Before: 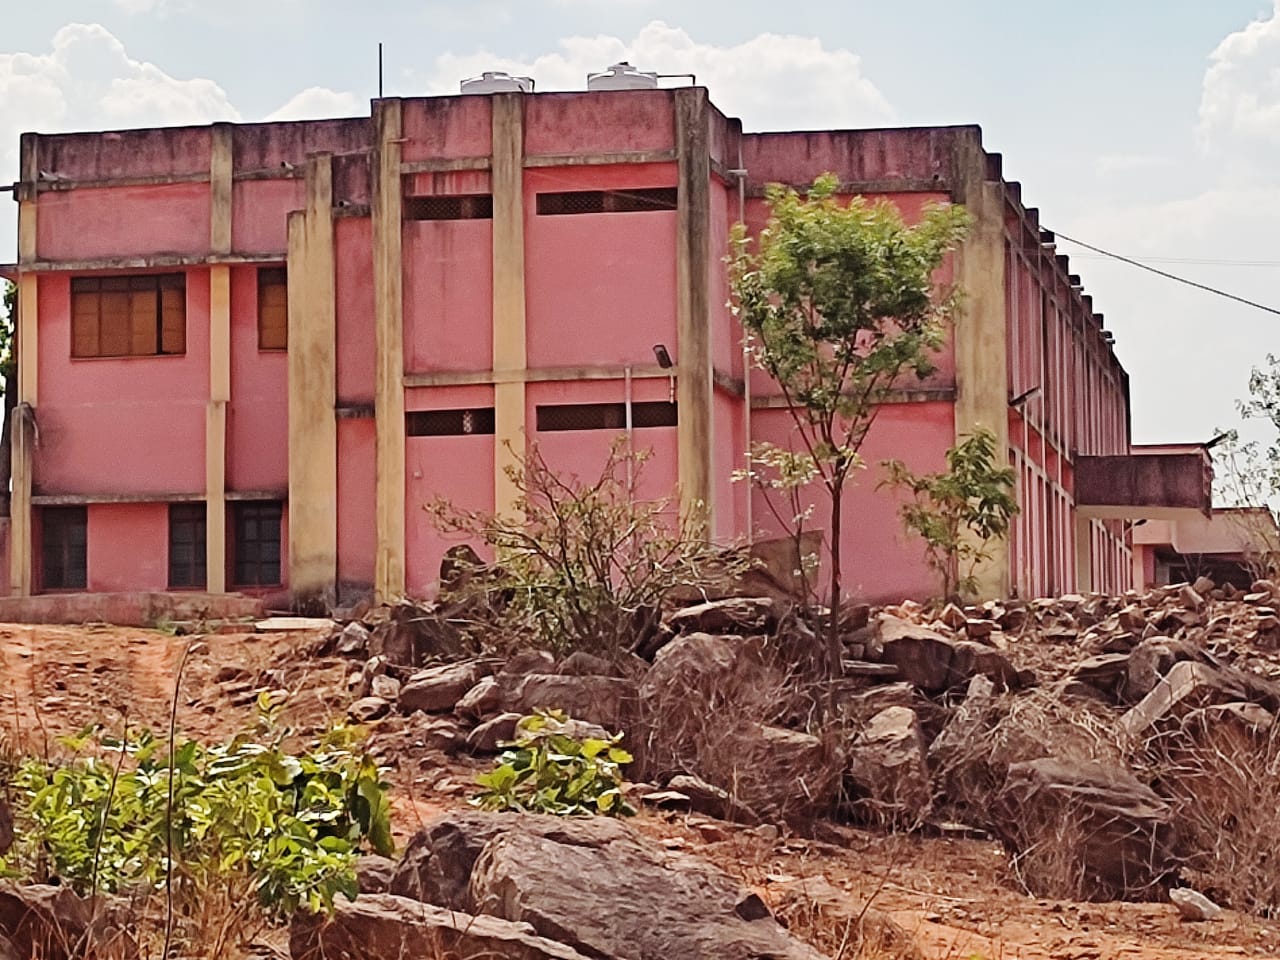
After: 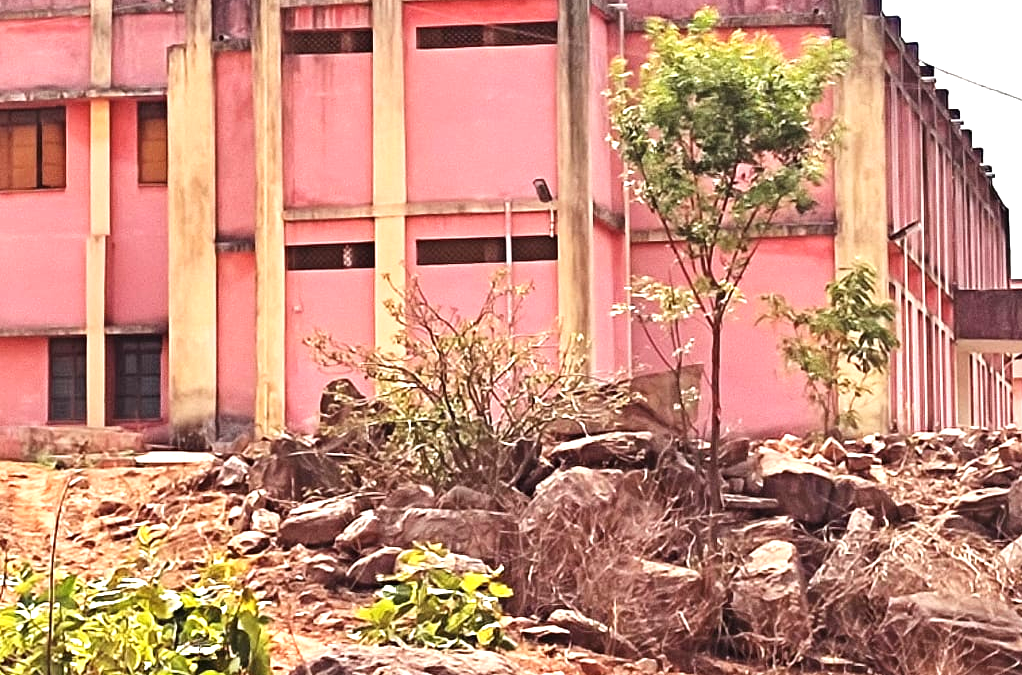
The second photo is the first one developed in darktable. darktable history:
crop: left 9.411%, top 17.372%, right 10.735%, bottom 12.301%
exposure: black level correction 0, exposure 1.2 EV, compensate exposure bias true, compensate highlight preservation false
